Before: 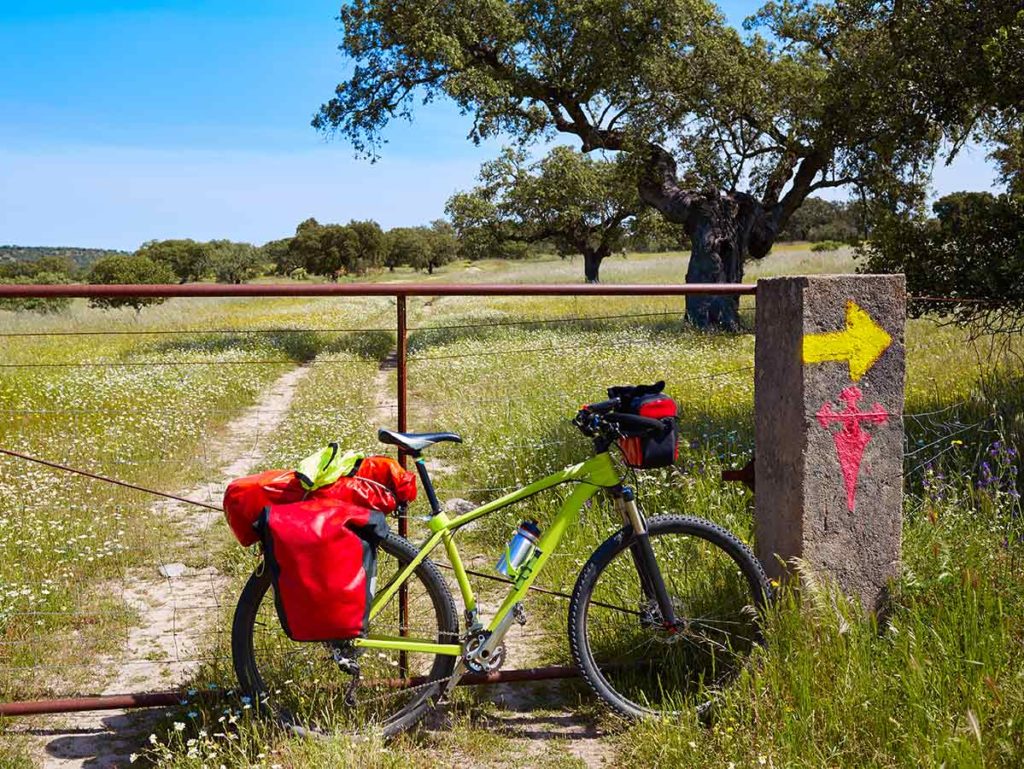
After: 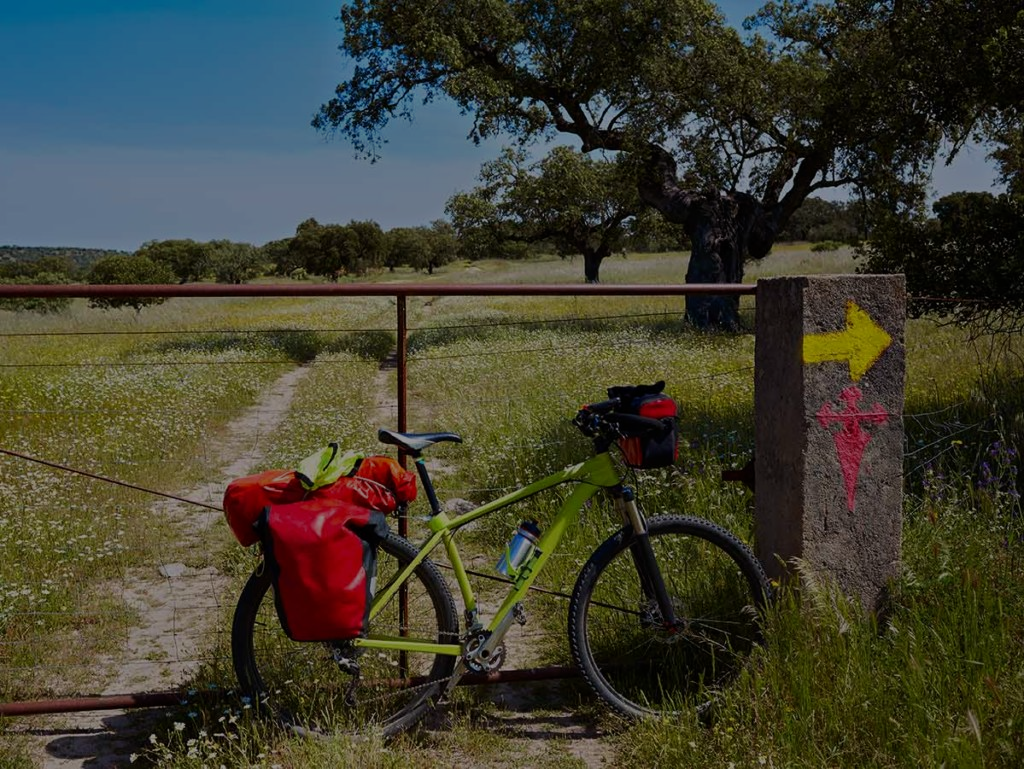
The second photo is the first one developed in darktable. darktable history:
tone equalizer: -8 EV -1.96 EV, -7 EV -1.97 EV, -6 EV -2 EV, -5 EV -1.99 EV, -4 EV -1.97 EV, -3 EV -1.98 EV, -2 EV -1.99 EV, -1 EV -1.63 EV, +0 EV -1.97 EV
